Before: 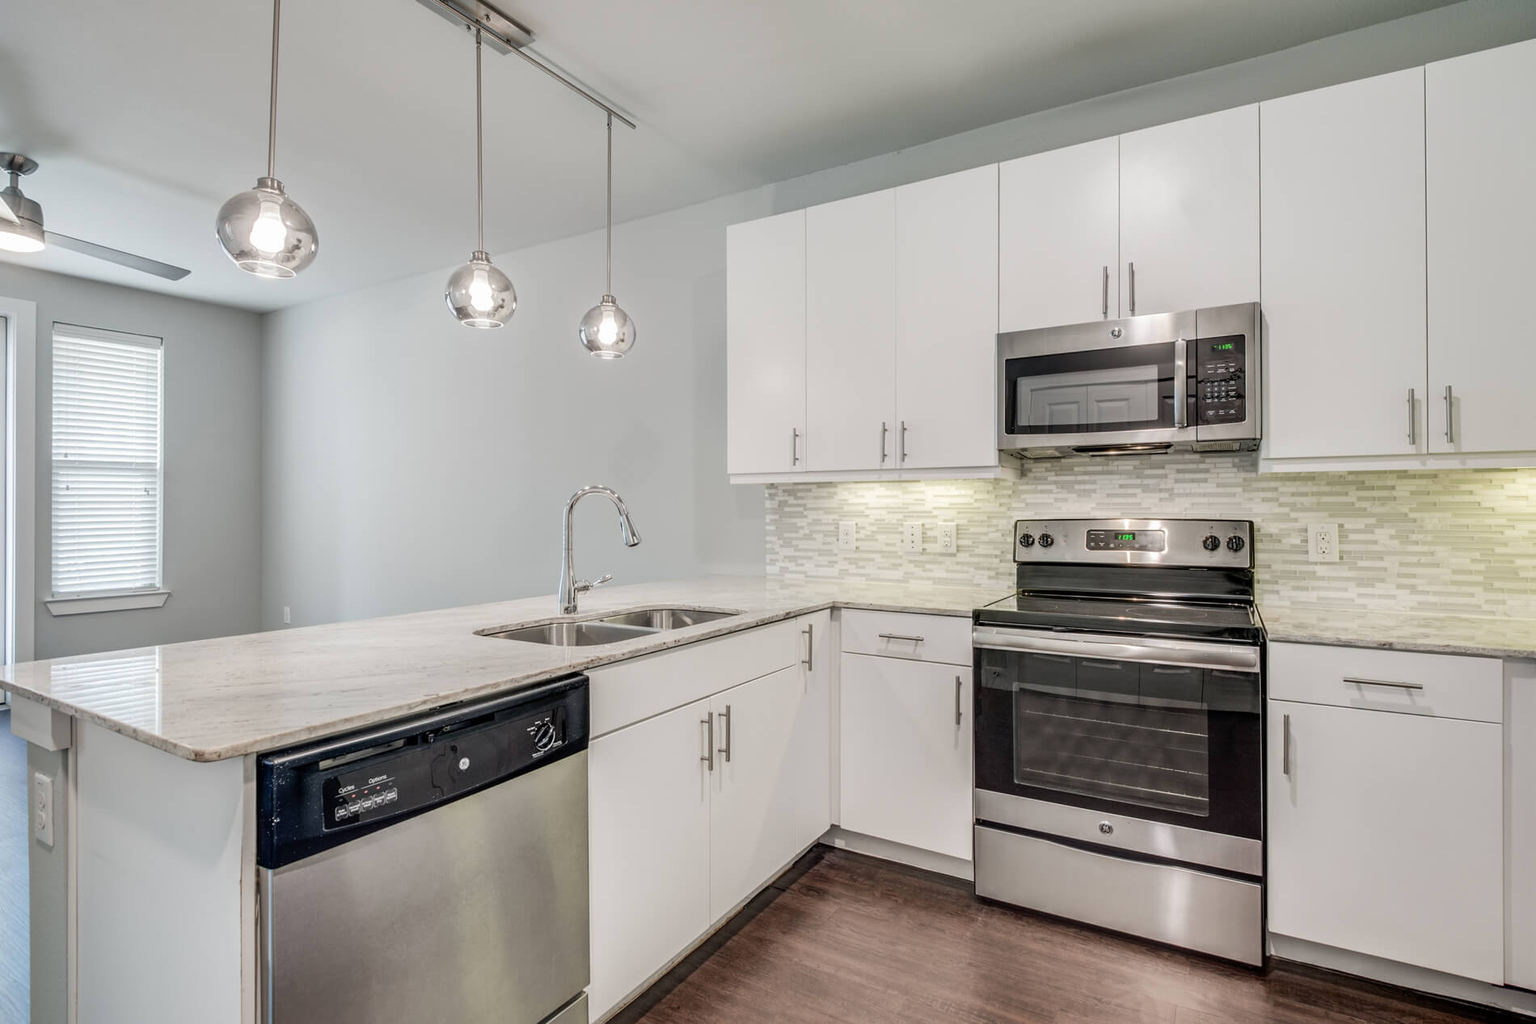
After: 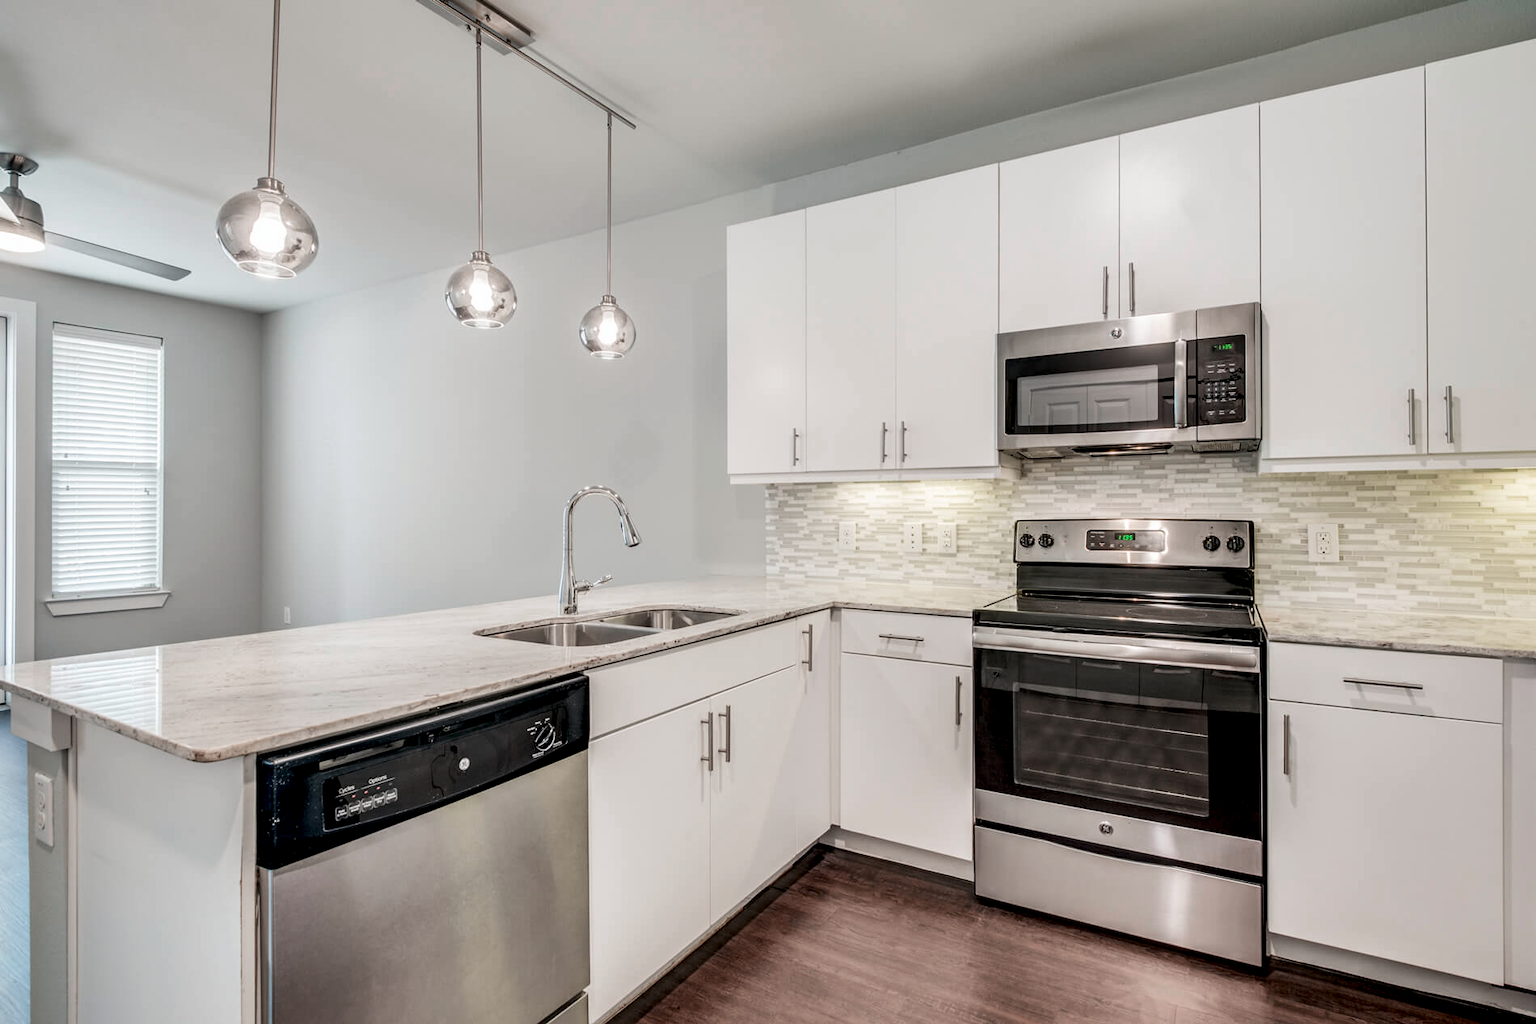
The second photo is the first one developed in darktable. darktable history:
tone curve: curves: ch0 [(0, 0) (0.003, 0.003) (0.011, 0.012) (0.025, 0.026) (0.044, 0.046) (0.069, 0.072) (0.1, 0.104) (0.136, 0.141) (0.177, 0.185) (0.224, 0.234) (0.277, 0.289) (0.335, 0.349) (0.399, 0.415) (0.468, 0.488) (0.543, 0.566) (0.623, 0.649) (0.709, 0.739) (0.801, 0.834) (0.898, 0.923) (1, 1)], preserve colors none
color look up table: target L [74.04, 65.57, 46.91, 31.69, 100, 65.59, 63.25, 57.78, 50.06, 40.54, 27.7, 53.89, 53.17, 37.24, 23.15, 24.62, 85.73, 76.38, 65.23, 64.86, 49.13, 45.72, 45.91, 24.3, 0 ×25], target a [1.295, -16.9, -36.88, -11.83, -0.001, 14.25, 15.91, 30.76, 42.65, 46.88, 13.01, 1.498, 38.94, -1.144, 17.13, 5.522, -1.247, -2.192, -27.78, -2.635, -22.21, -2.579, -8.873, -2.837, 0 ×25], target b [55.6, 41.76, 23.6, 14.83, 0.007, 50.48, 9.088, 42.26, 14.27, 25.26, 10.8, -21.17, -10.05, -38.65, -16.24, -42.73, -1.616, -2.323, -8.057, -3.291, -25.14, -2.752, -22.77, -2.785, 0 ×25], num patches 24
